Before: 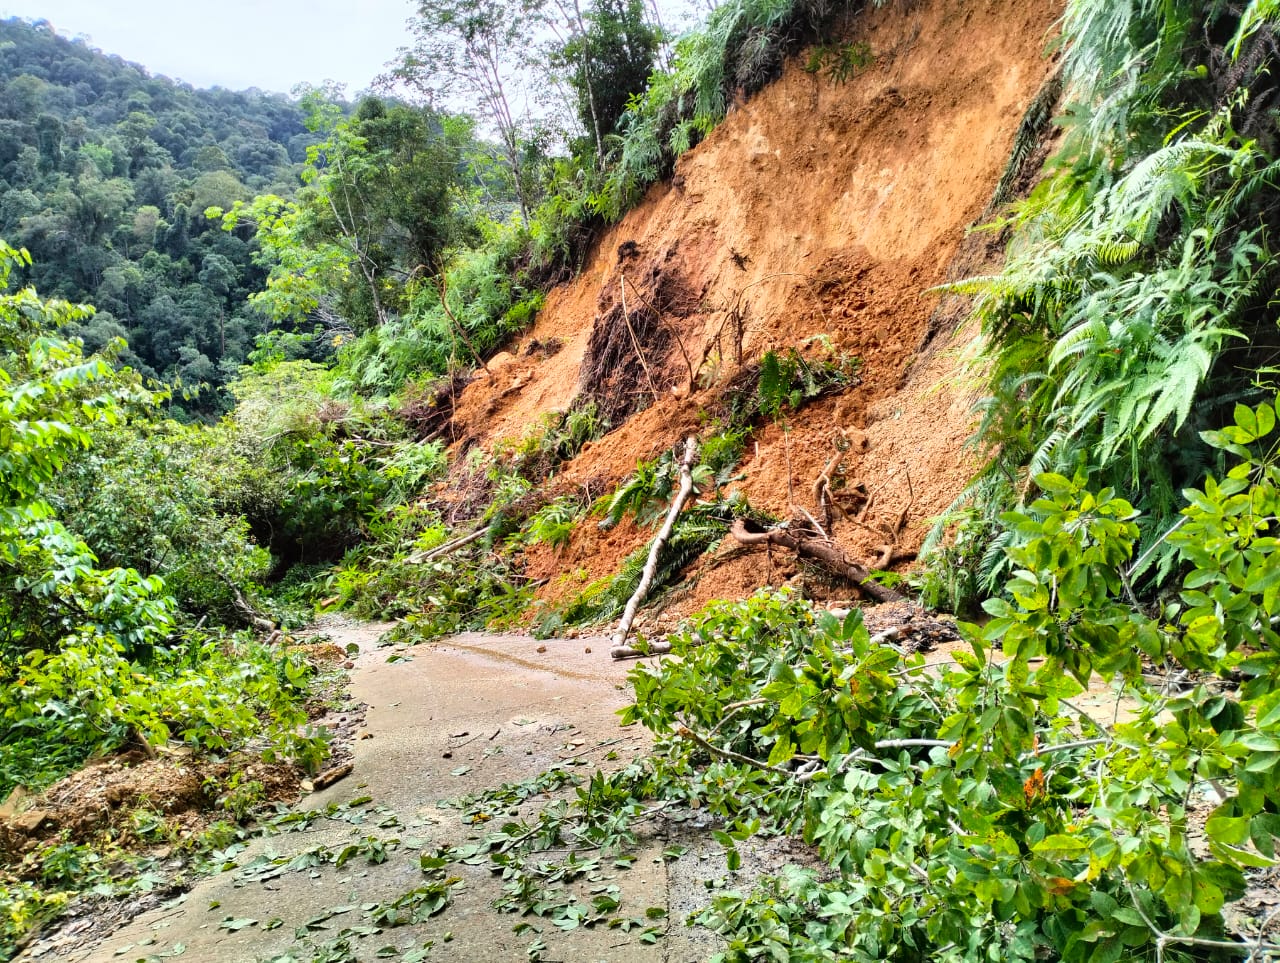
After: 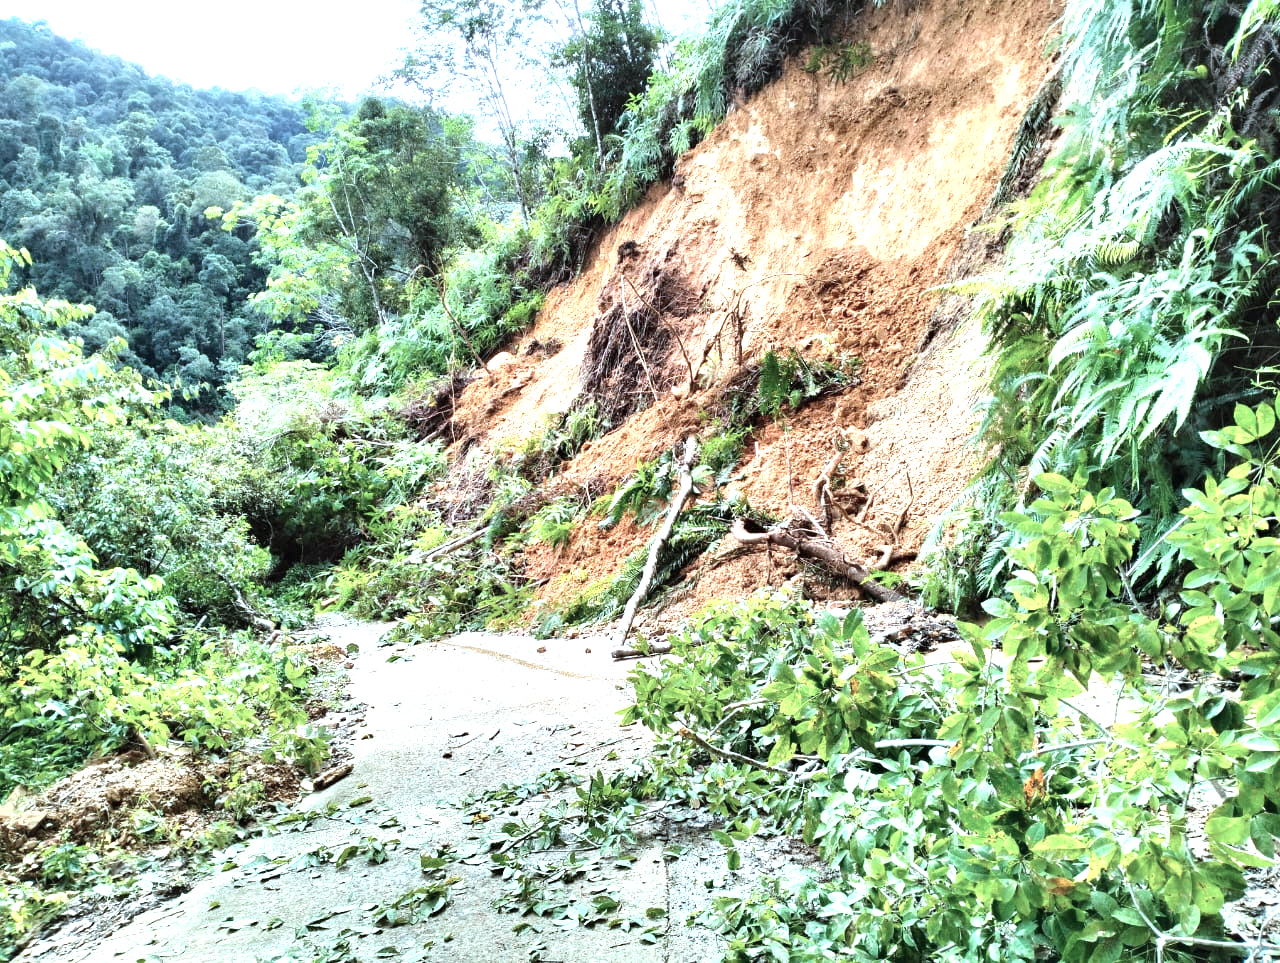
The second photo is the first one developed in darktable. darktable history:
color correction: highlights a* -12.64, highlights b* -18.1, saturation 0.7
exposure: exposure 1 EV, compensate highlight preservation false
